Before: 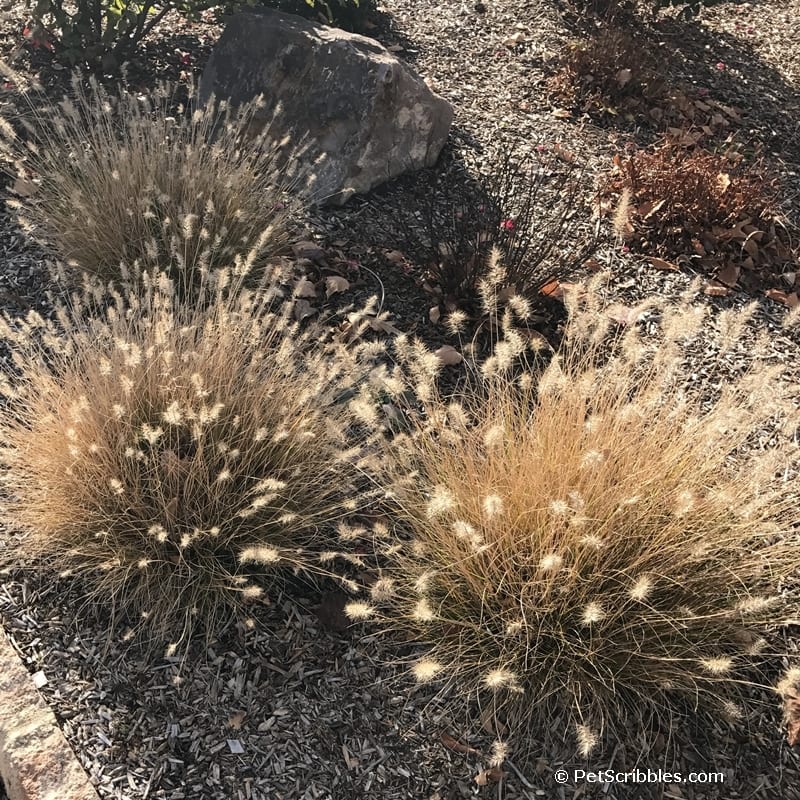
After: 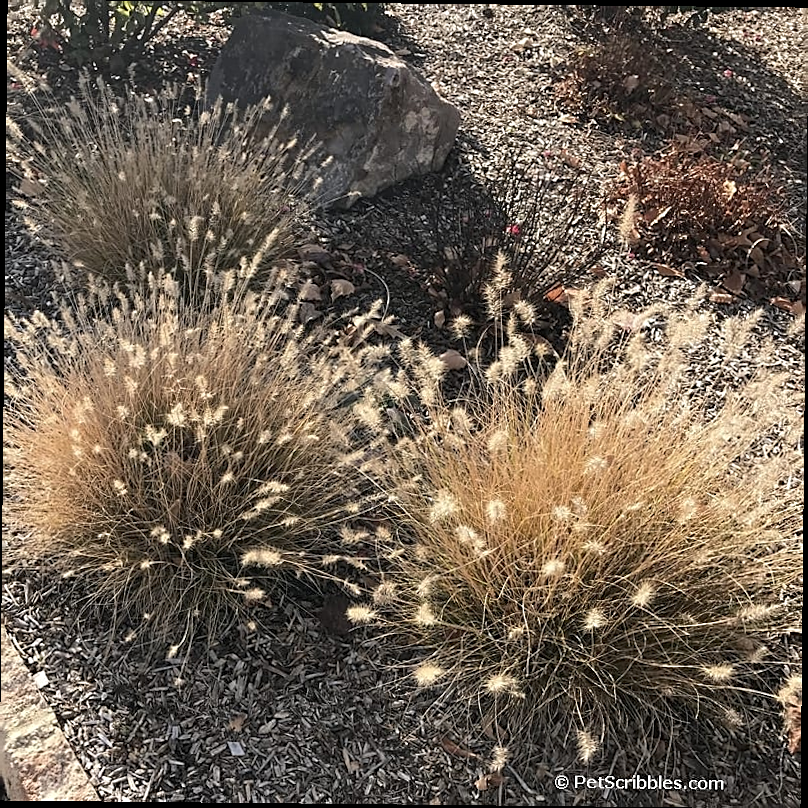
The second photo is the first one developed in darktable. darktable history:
shadows and highlights: shadows 19.89, highlights -20.16, soften with gaussian
crop and rotate: angle -0.583°
sharpen: on, module defaults
